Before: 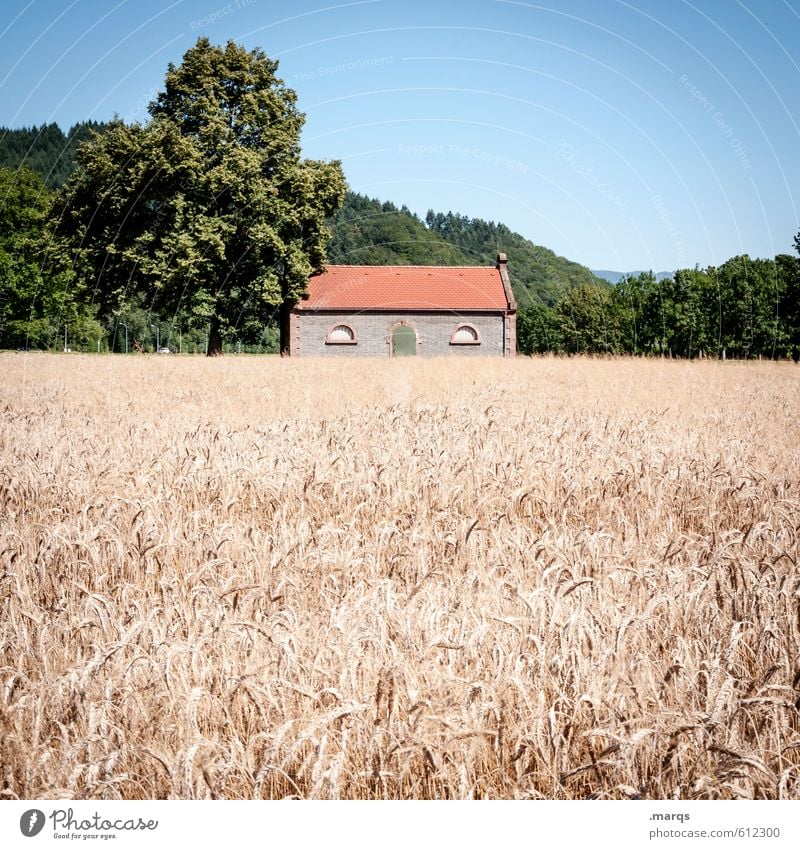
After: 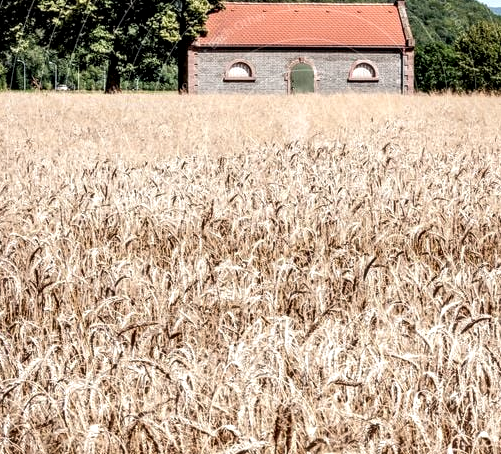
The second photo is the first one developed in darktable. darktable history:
shadows and highlights: soften with gaussian
crop: left 12.856%, top 30.997%, right 24.462%, bottom 15.485%
local contrast: highlights 60%, shadows 59%, detail 160%
